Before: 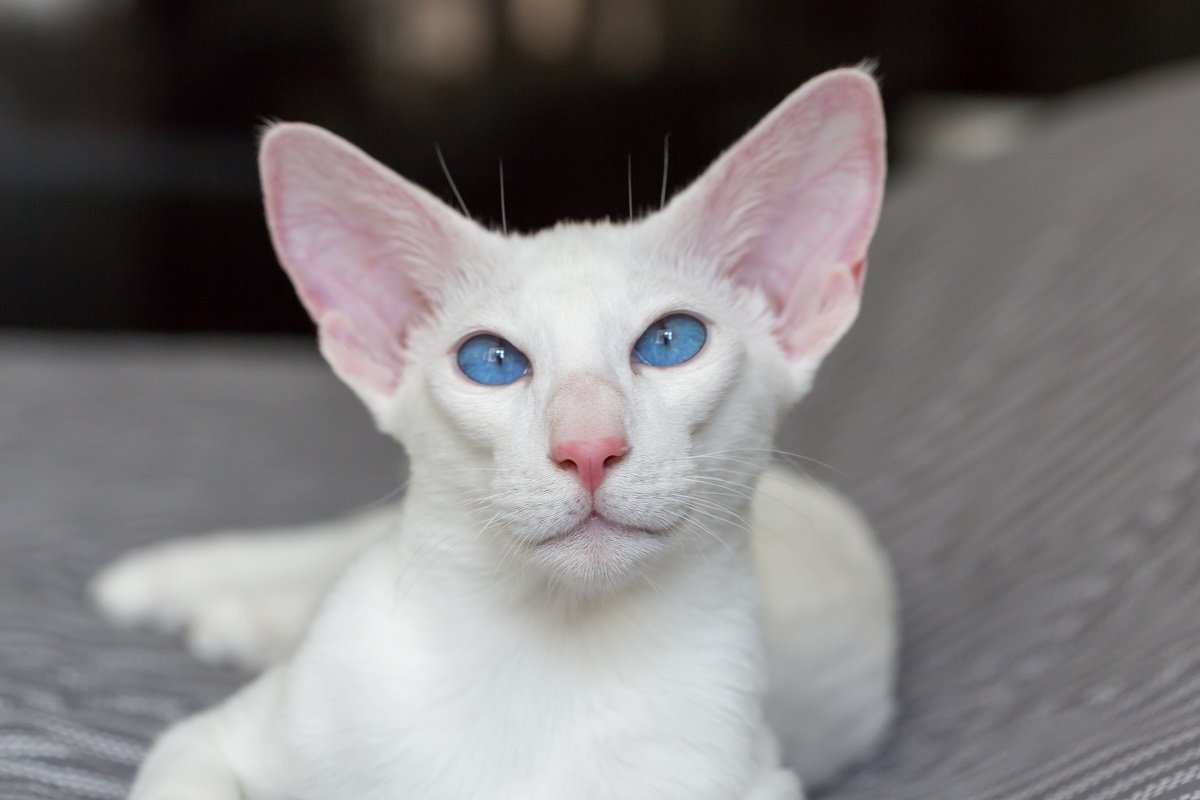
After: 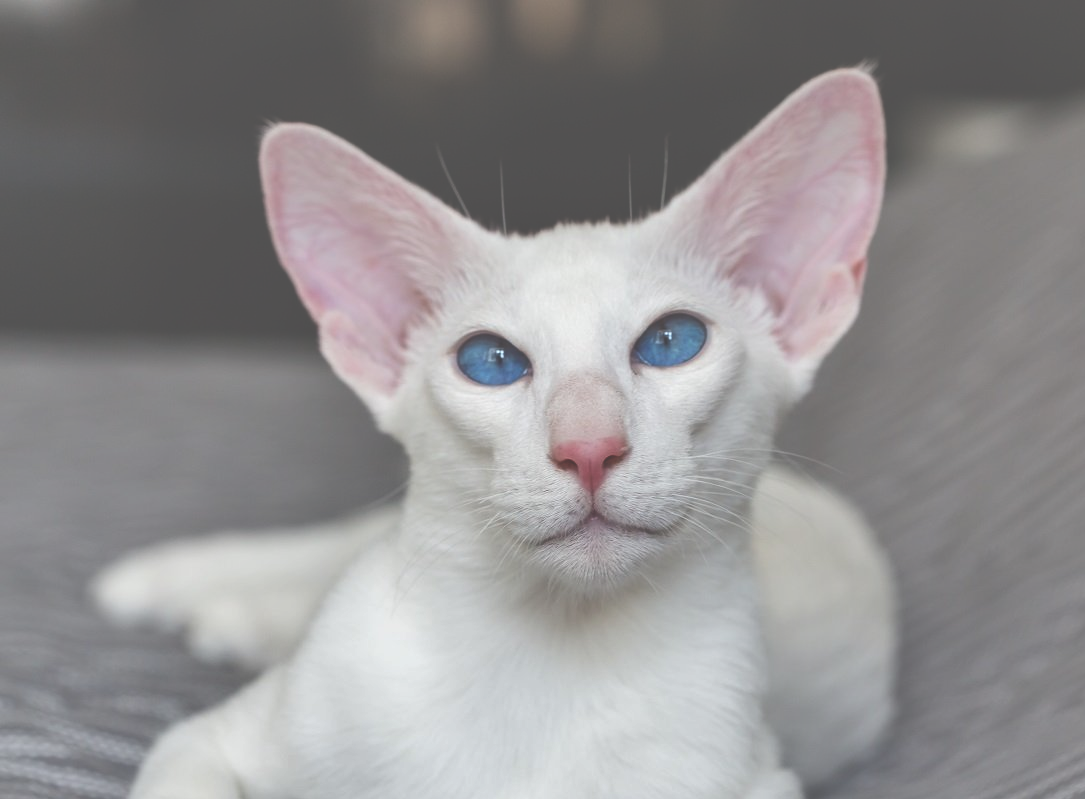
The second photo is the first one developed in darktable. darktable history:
shadows and highlights: soften with gaussian
exposure: black level correction -0.087, compensate highlight preservation false
crop: right 9.509%, bottom 0.031%
